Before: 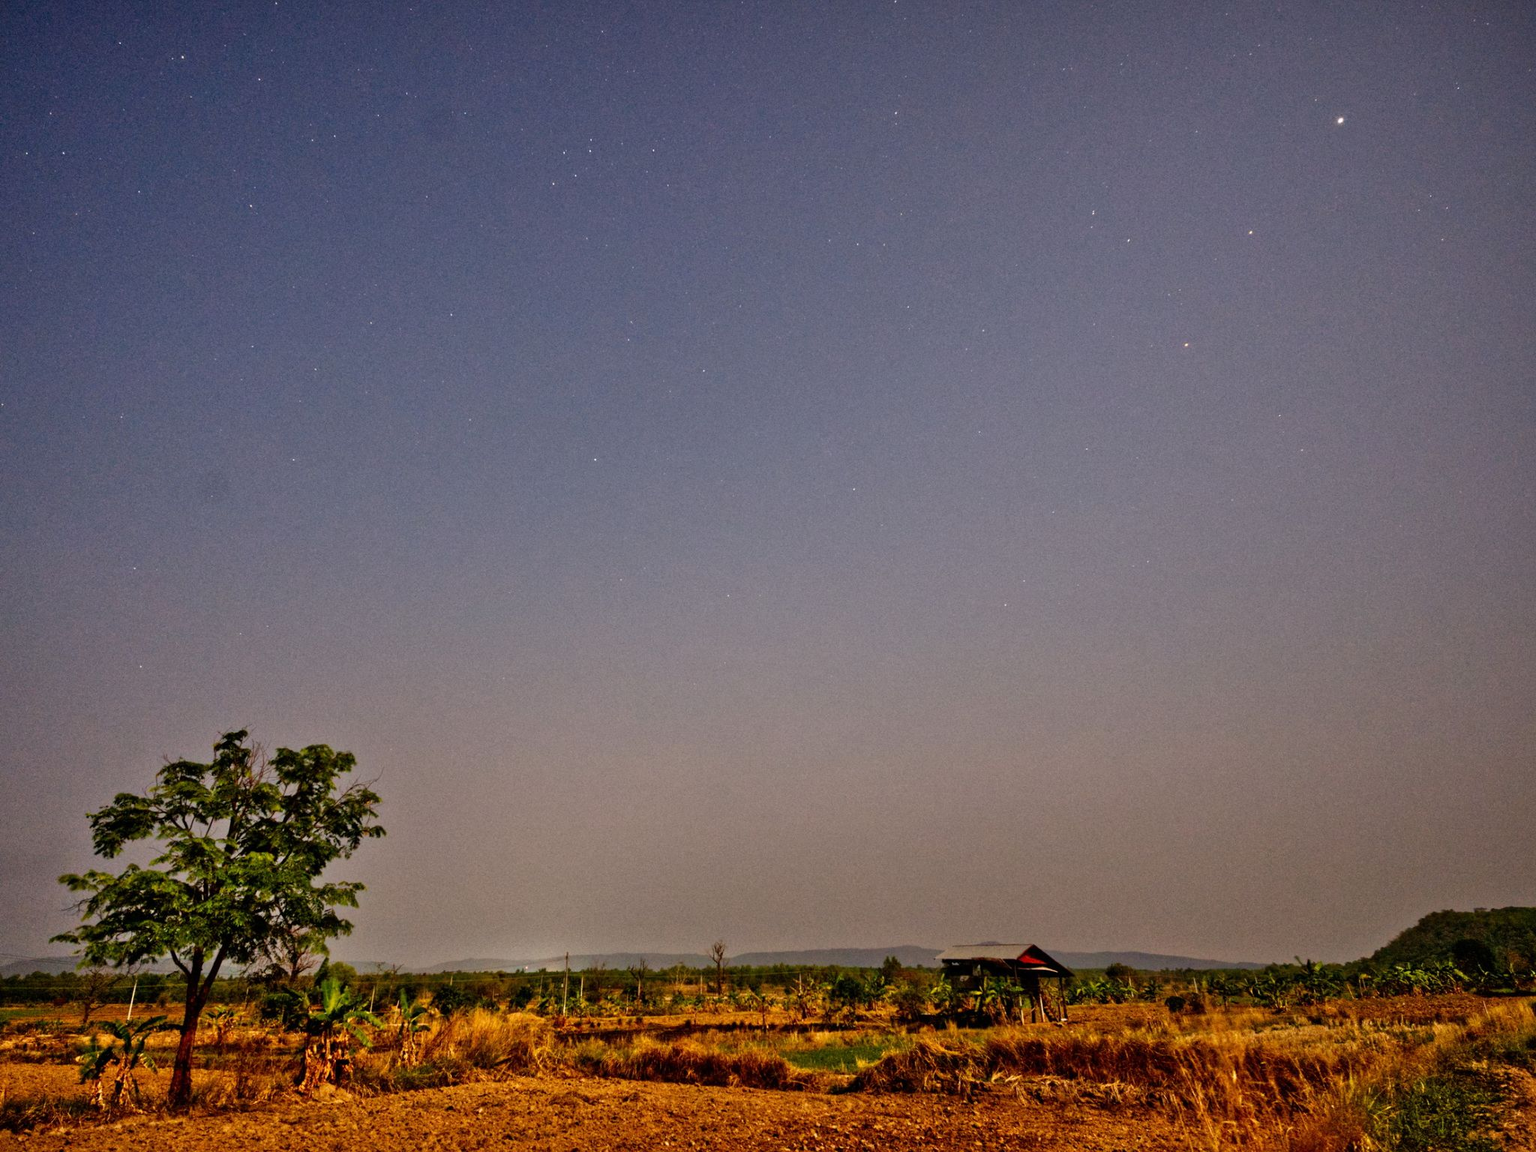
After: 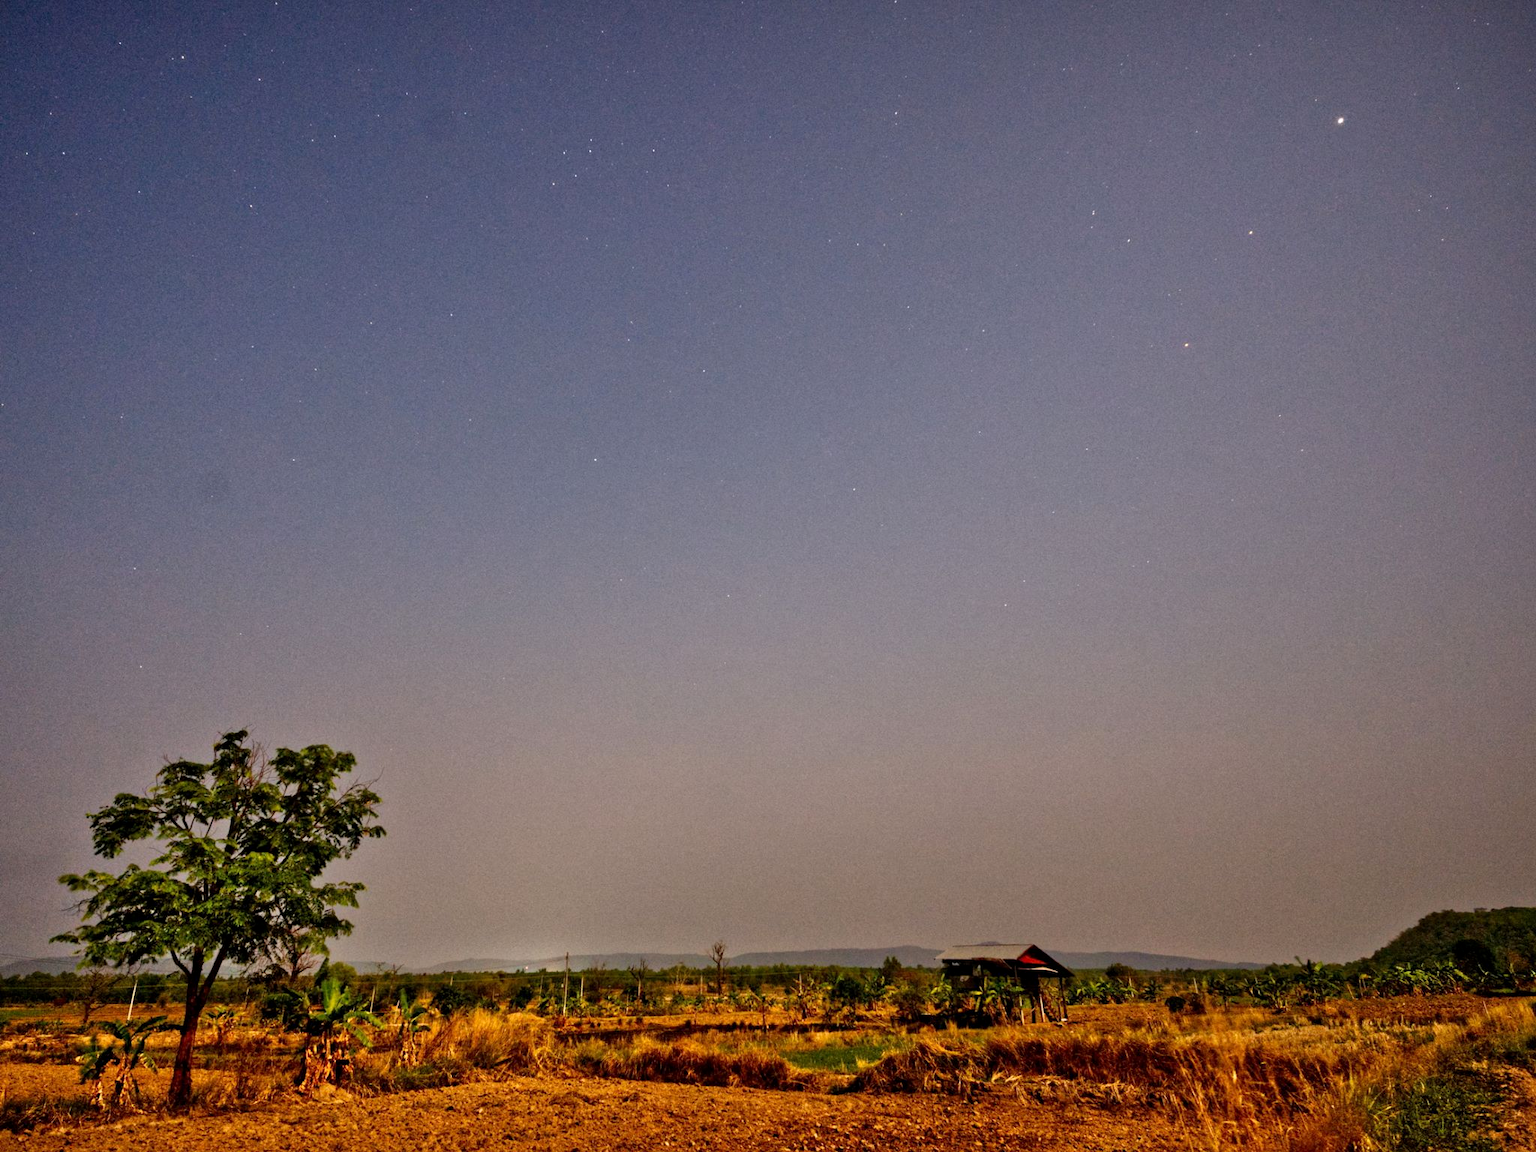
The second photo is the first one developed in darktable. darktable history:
exposure: black level correction 0.001, exposure 0.138 EV, compensate highlight preservation false
